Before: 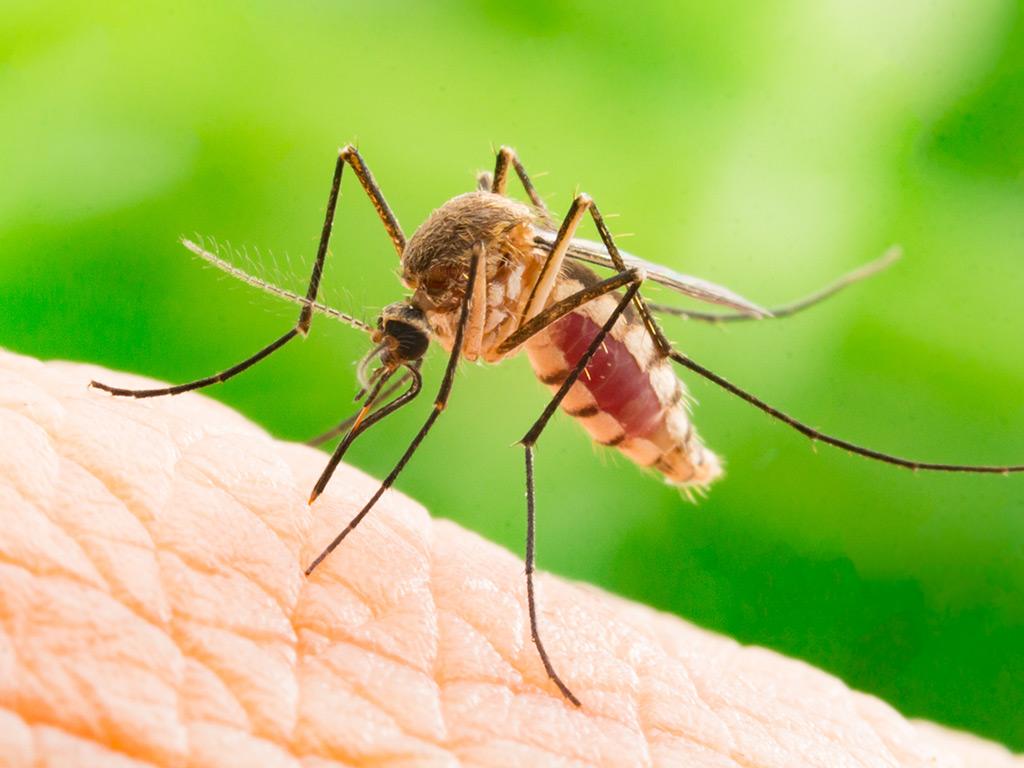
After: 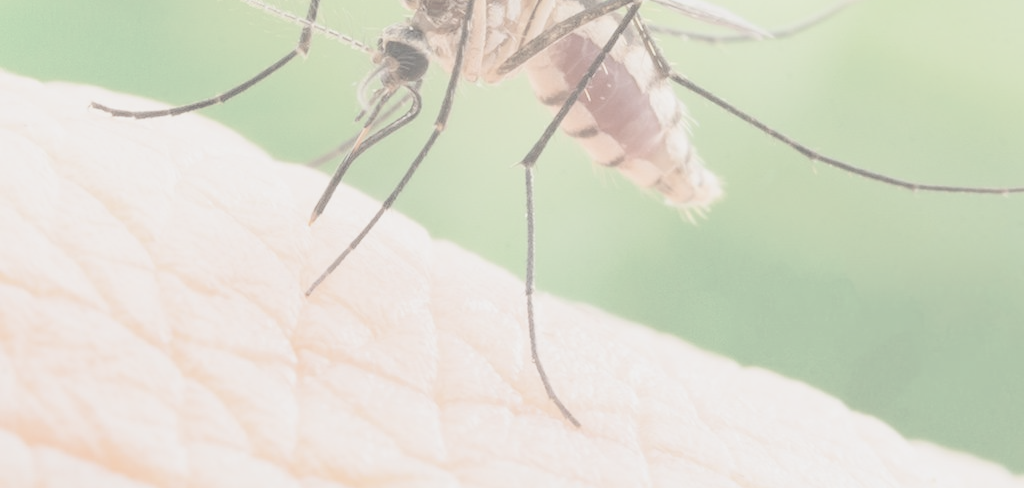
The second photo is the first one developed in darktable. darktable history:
crop and rotate: top 36.435%
shadows and highlights: shadows -10, white point adjustment 1.5, highlights 10
tone curve: curves: ch0 [(0, 0.032) (0.181, 0.152) (0.751, 0.762) (1, 1)], color space Lab, linked channels, preserve colors none
contrast brightness saturation: contrast -0.32, brightness 0.75, saturation -0.78
